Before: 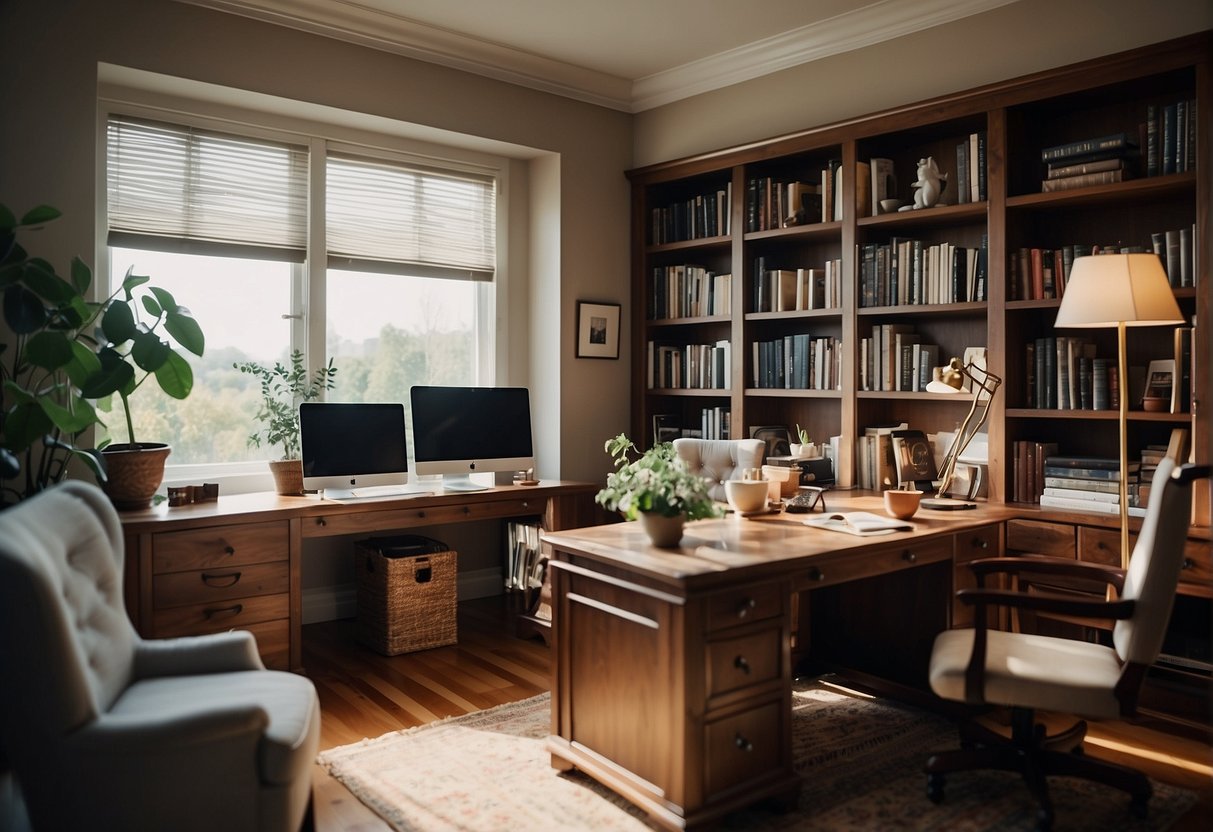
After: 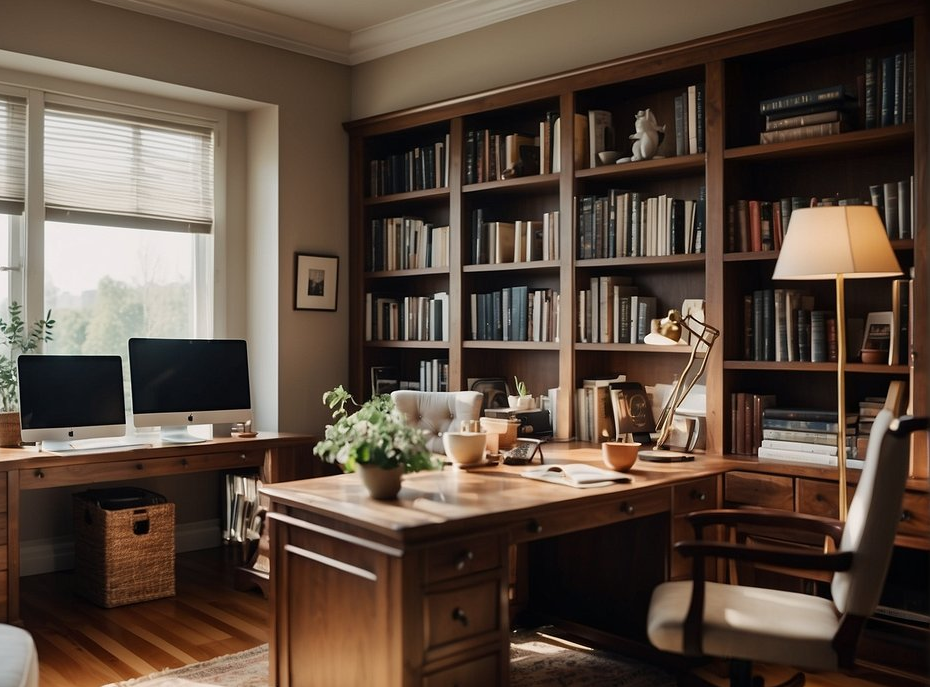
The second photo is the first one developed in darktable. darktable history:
crop: left 23.33%, top 5.816%, bottom 11.571%
